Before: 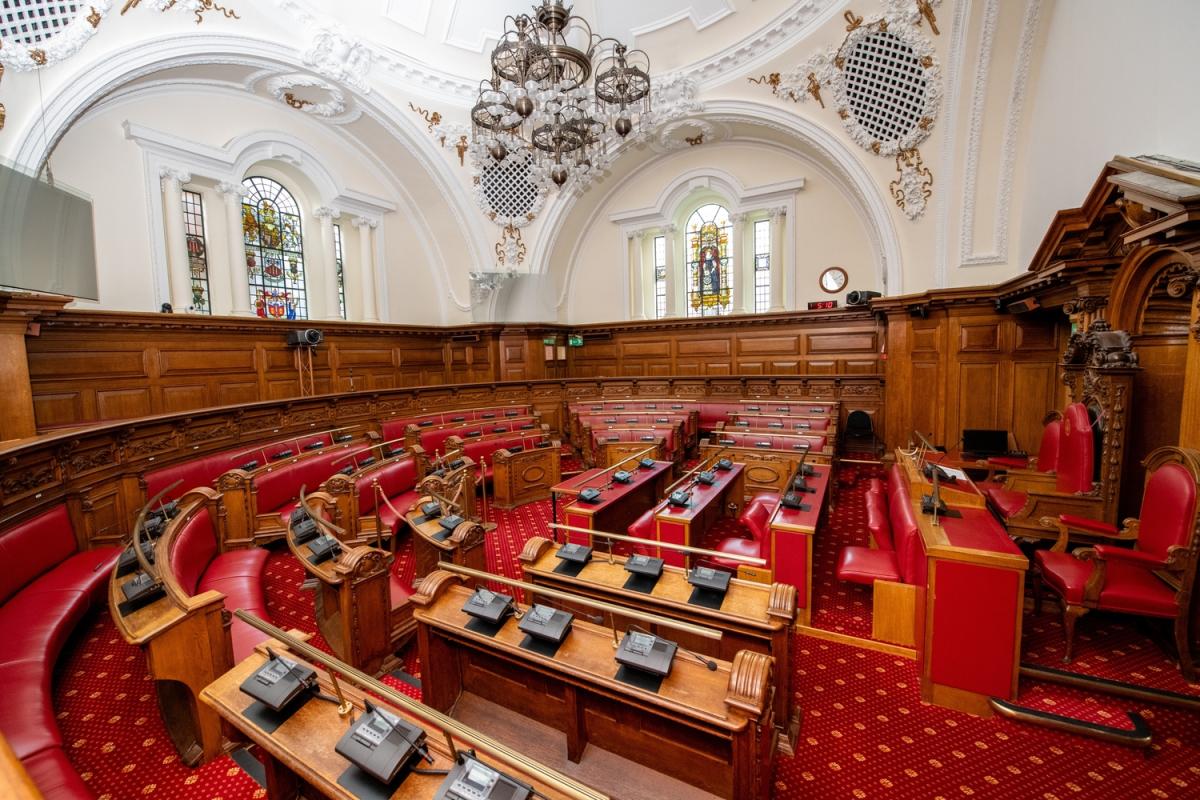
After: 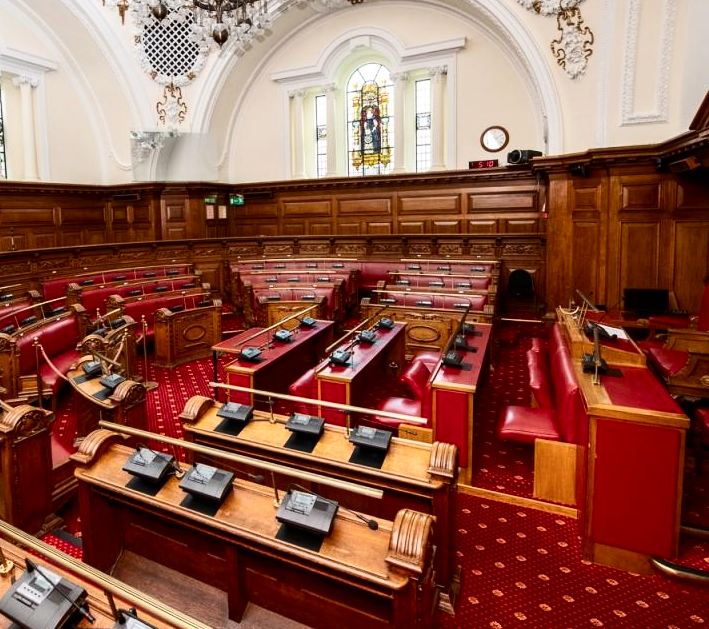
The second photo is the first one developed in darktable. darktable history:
contrast brightness saturation: contrast 0.28
crop and rotate: left 28.256%, top 17.734%, right 12.656%, bottom 3.573%
